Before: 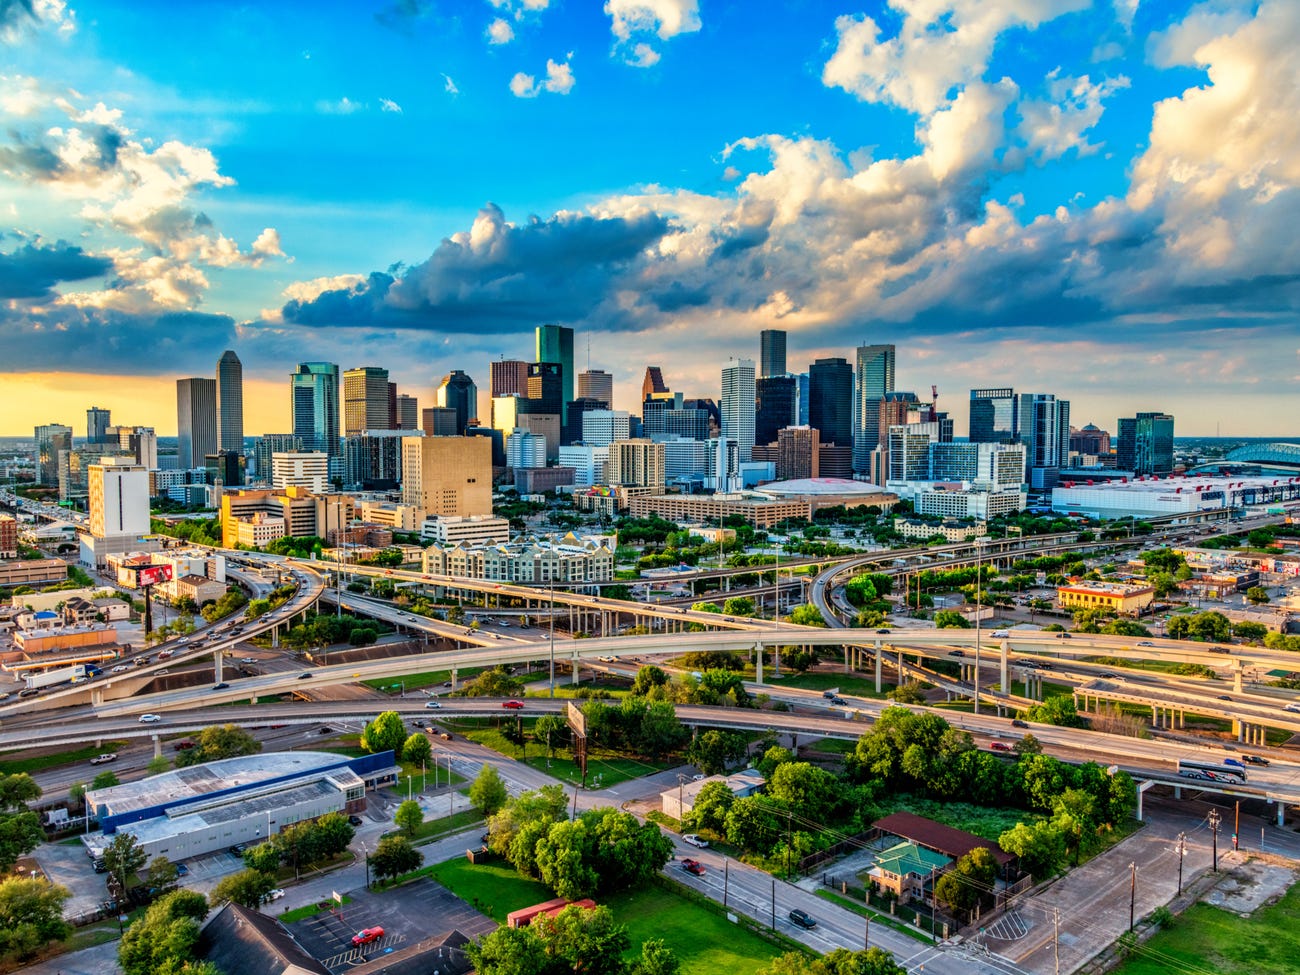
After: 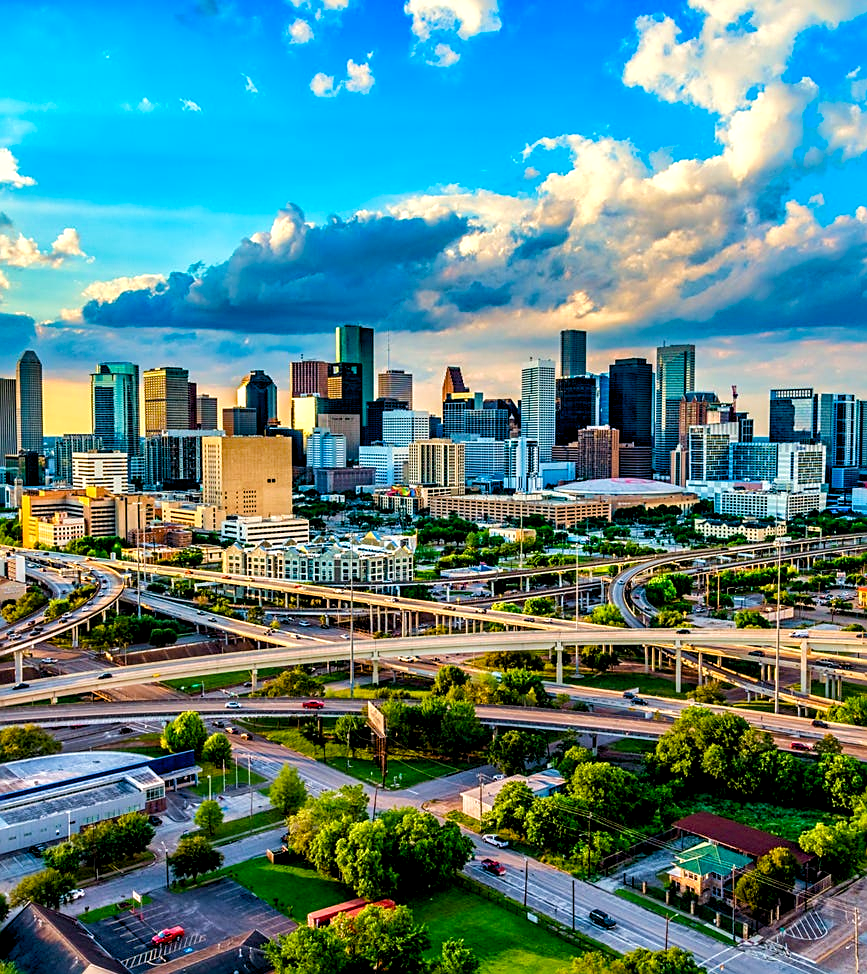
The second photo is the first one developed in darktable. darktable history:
sharpen: on, module defaults
velvia: strength 21.76%
crop and rotate: left 15.446%, right 17.836%
color balance rgb: global offset › luminance -0.51%, perceptual saturation grading › global saturation 27.53%, perceptual saturation grading › highlights -25%, perceptual saturation grading › shadows 25%, perceptual brilliance grading › highlights 6.62%, perceptual brilliance grading › mid-tones 17.07%, perceptual brilliance grading › shadows -5.23%
